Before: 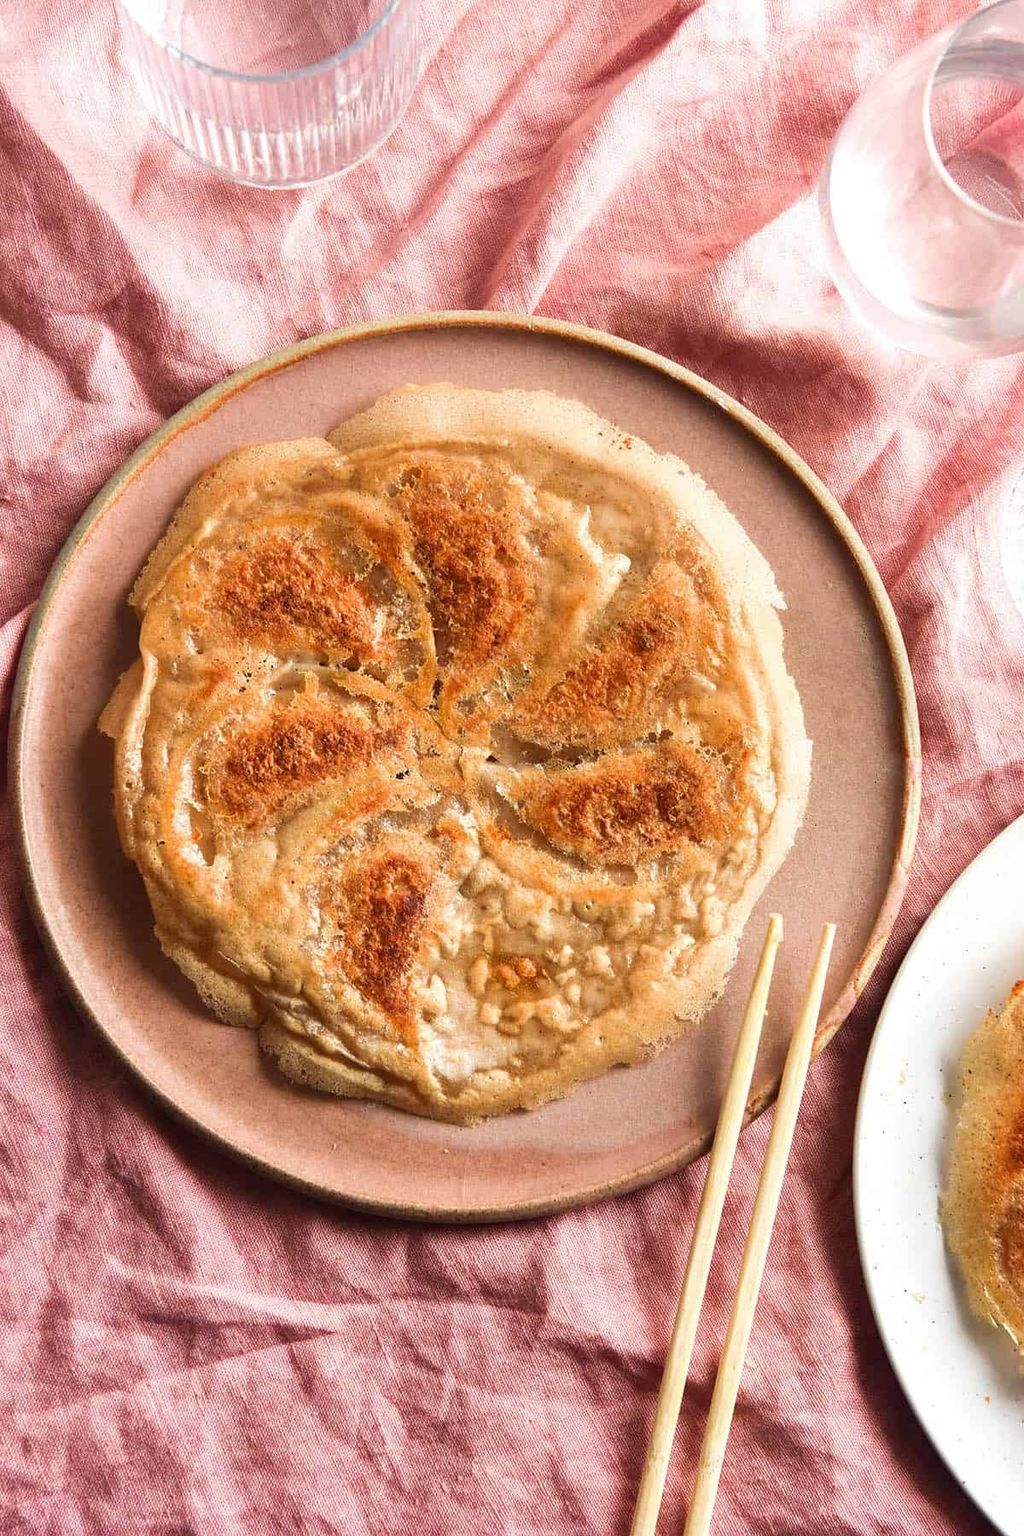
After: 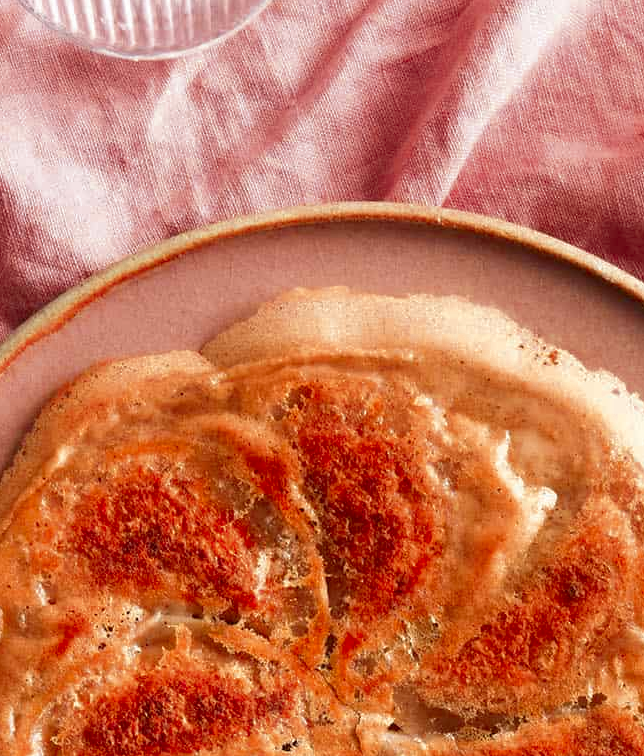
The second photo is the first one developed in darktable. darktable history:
crop: left 15.191%, top 9.034%, right 31.067%, bottom 48.94%
color zones: curves: ch0 [(0, 0.363) (0.128, 0.373) (0.25, 0.5) (0.402, 0.407) (0.521, 0.525) (0.63, 0.559) (0.729, 0.662) (0.867, 0.471)]; ch1 [(0, 0.515) (0.136, 0.618) (0.25, 0.5) (0.378, 0) (0.516, 0) (0.622, 0.593) (0.737, 0.819) (0.87, 0.593)]; ch2 [(0, 0.529) (0.128, 0.471) (0.282, 0.451) (0.386, 0.662) (0.516, 0.525) (0.633, 0.554) (0.75, 0.62) (0.875, 0.441)]
